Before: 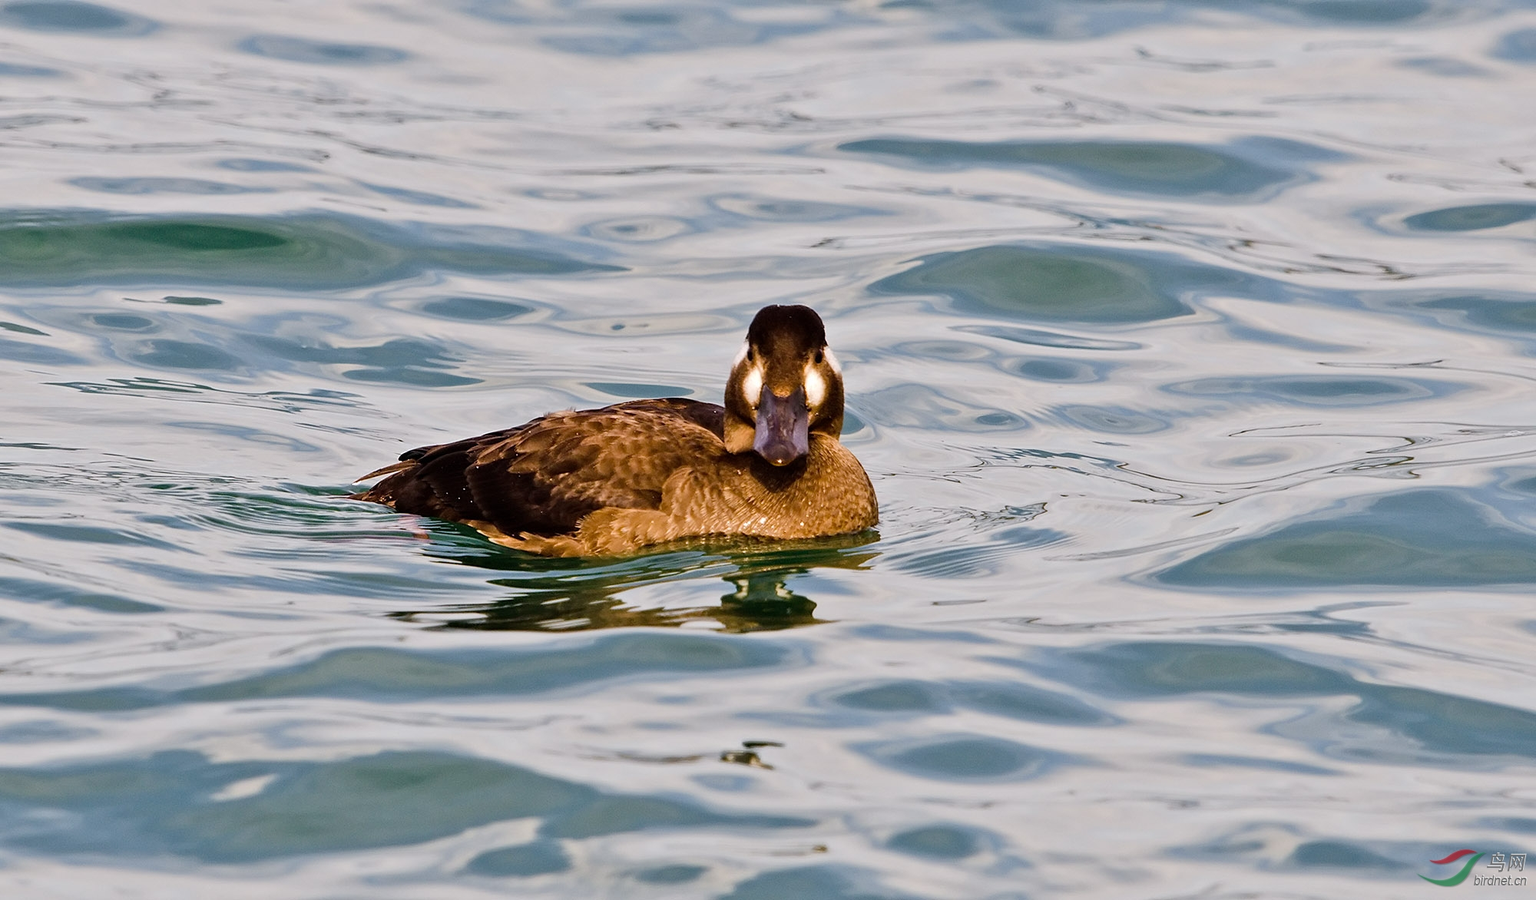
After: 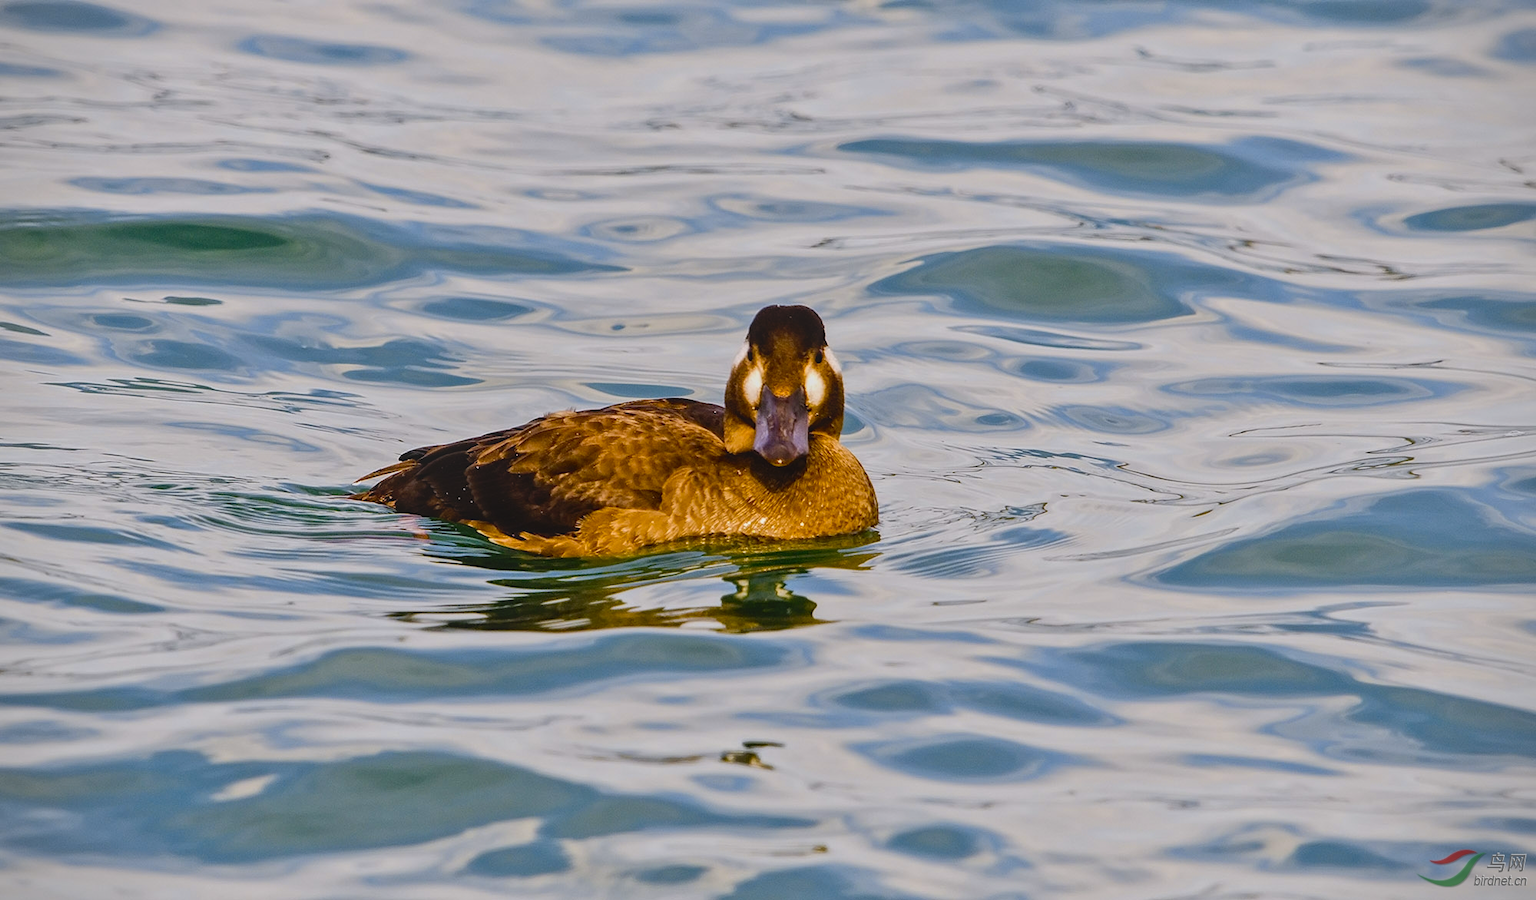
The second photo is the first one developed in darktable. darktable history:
local contrast: on, module defaults
contrast brightness saturation: contrast -0.19, saturation 0.19
vignetting: fall-off start 91.19%
color contrast: green-magenta contrast 0.85, blue-yellow contrast 1.25, unbound 0
